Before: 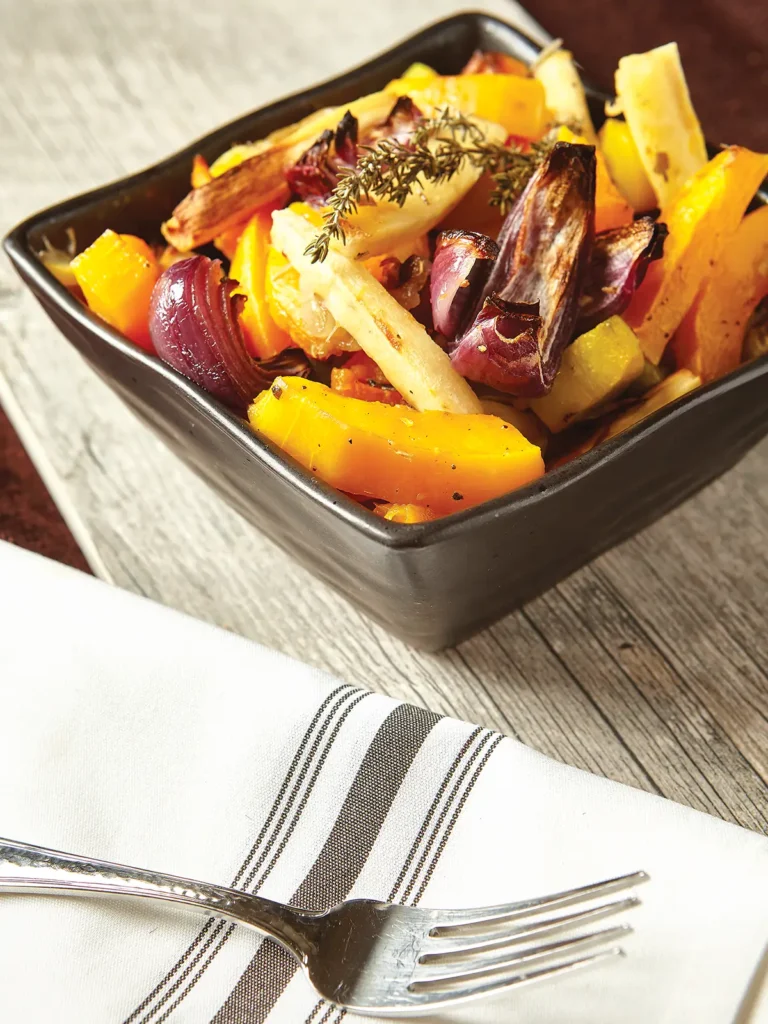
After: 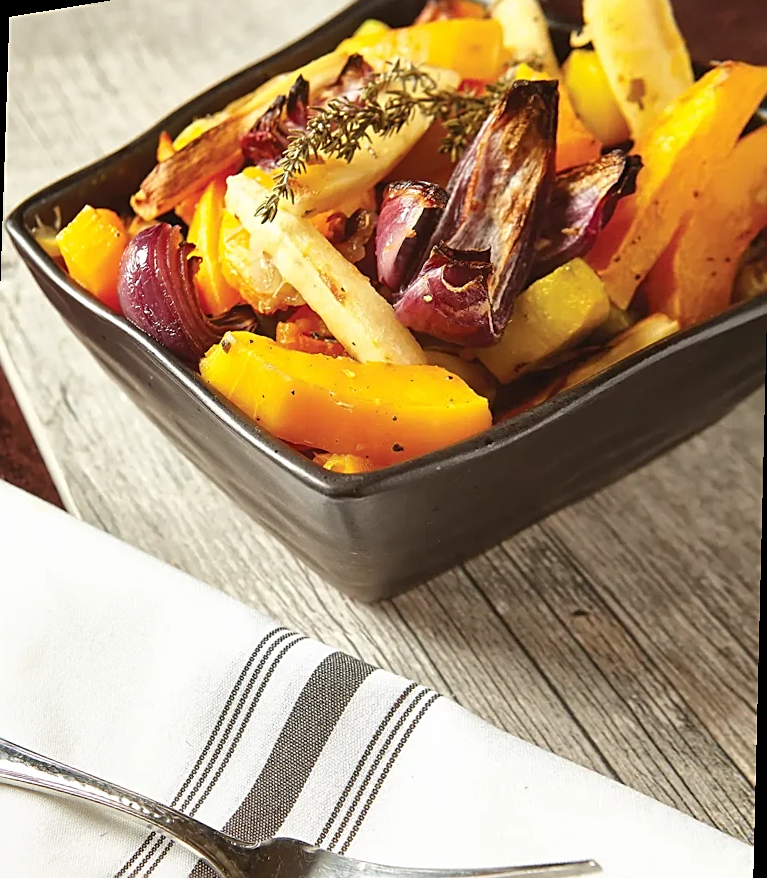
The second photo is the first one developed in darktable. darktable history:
sharpen: on, module defaults
rotate and perspective: rotation 1.69°, lens shift (vertical) -0.023, lens shift (horizontal) -0.291, crop left 0.025, crop right 0.988, crop top 0.092, crop bottom 0.842
